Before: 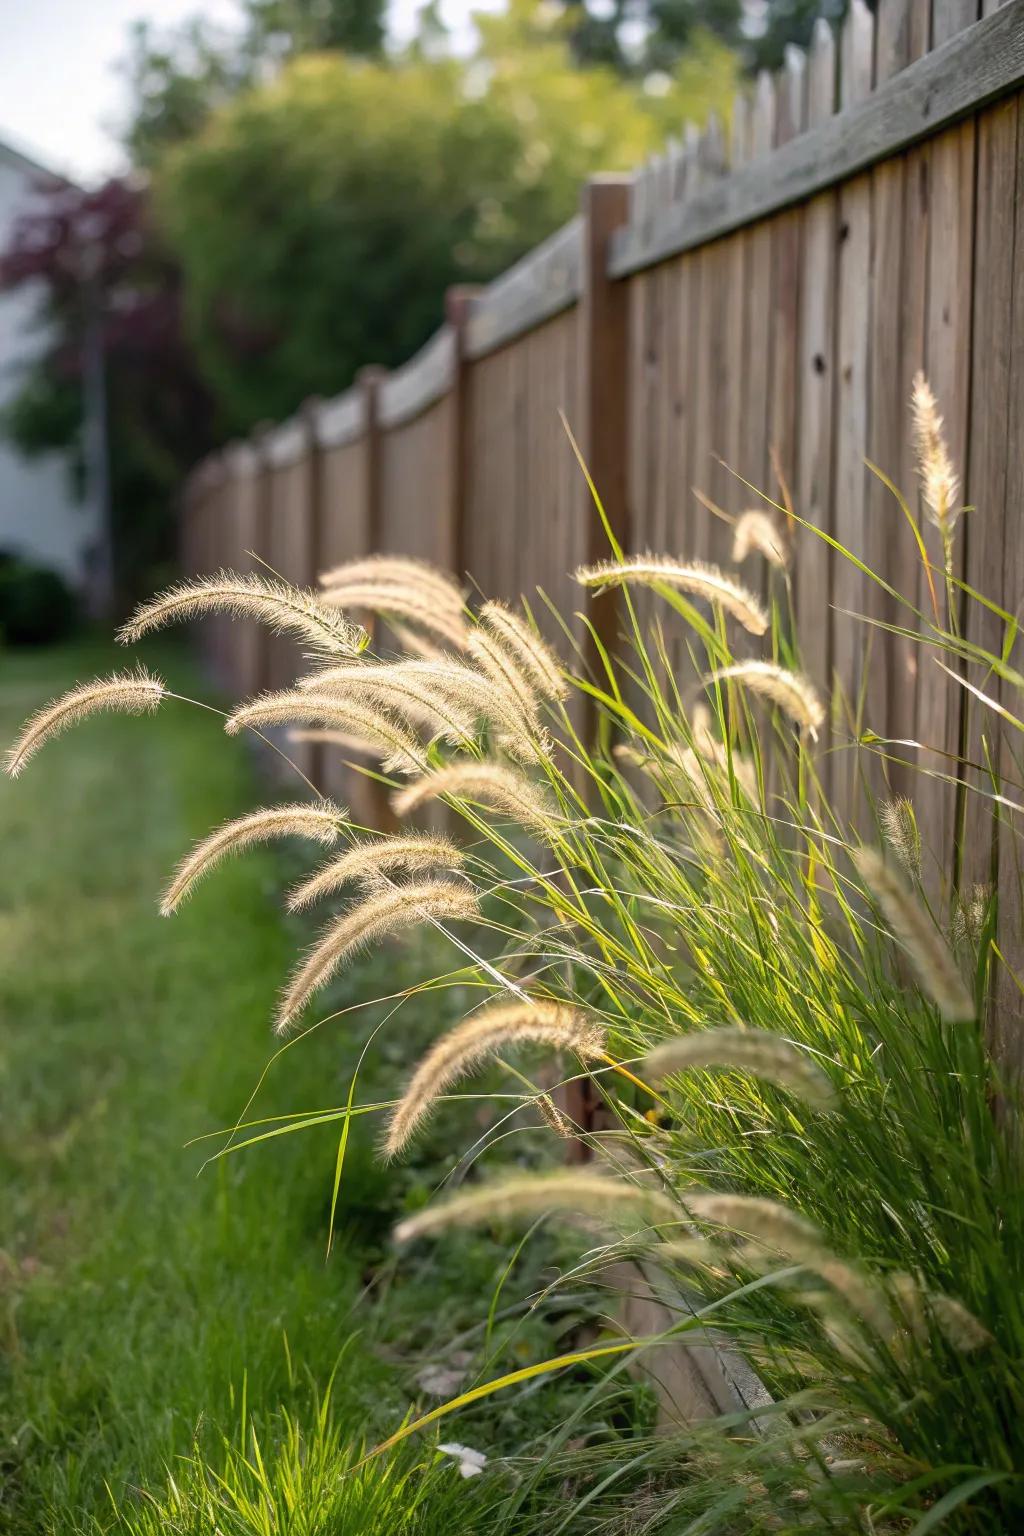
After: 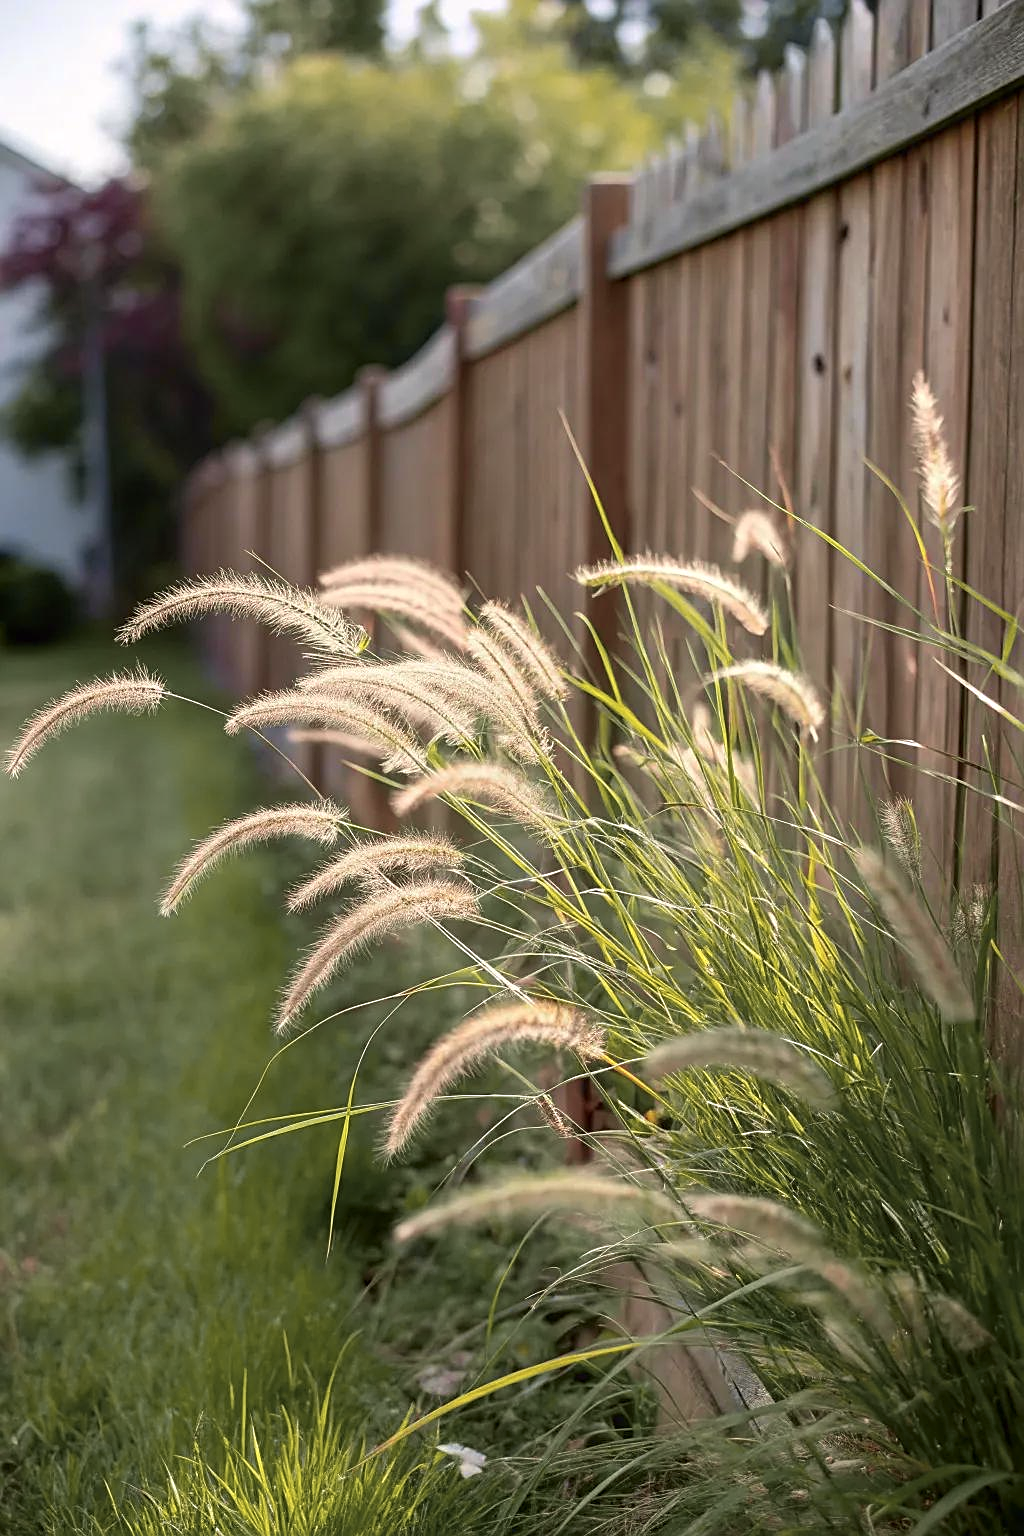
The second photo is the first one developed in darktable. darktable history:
sharpen: on, module defaults
color correction: highlights b* 0.012, saturation 0.976
tone curve: curves: ch1 [(0, 0) (0.214, 0.291) (0.372, 0.44) (0.463, 0.476) (0.498, 0.502) (0.521, 0.531) (1, 1)]; ch2 [(0, 0) (0.456, 0.447) (0.5, 0.5) (0.547, 0.557) (0.592, 0.57) (0.631, 0.602) (1, 1)], color space Lab, independent channels, preserve colors none
